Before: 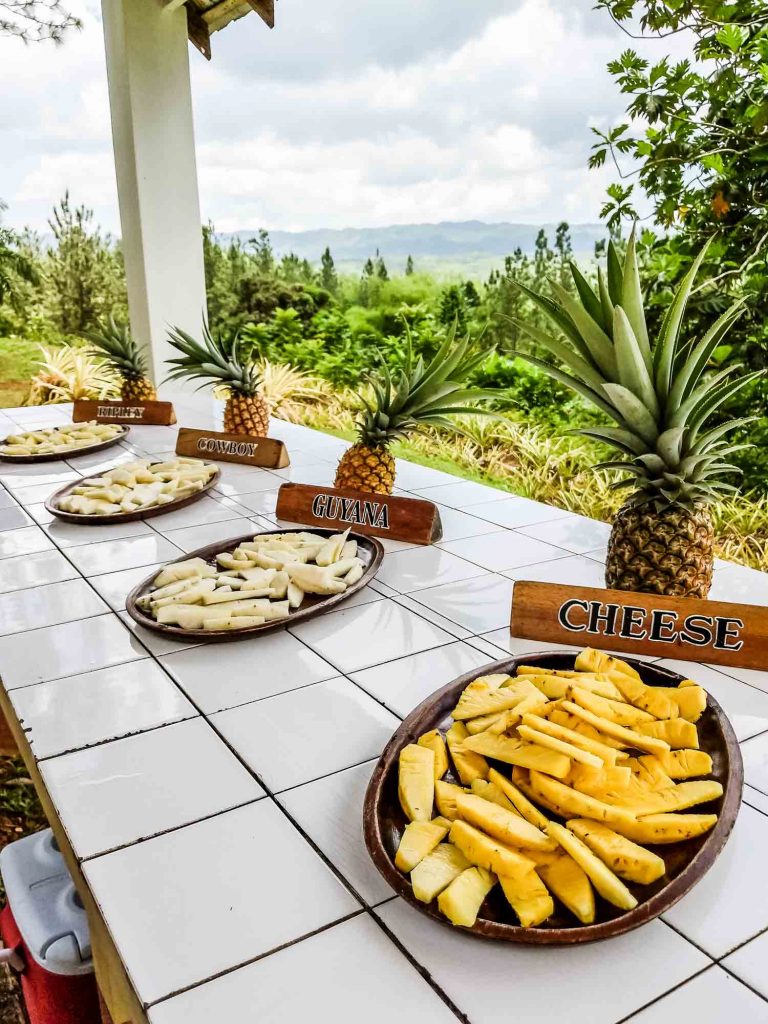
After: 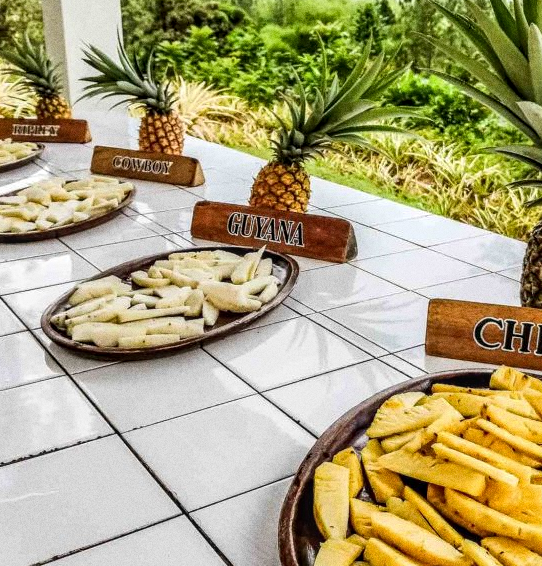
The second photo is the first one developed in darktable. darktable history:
crop: left 11.123%, top 27.61%, right 18.3%, bottom 17.034%
grain: coarseness 9.61 ISO, strength 35.62%
local contrast: detail 130%
